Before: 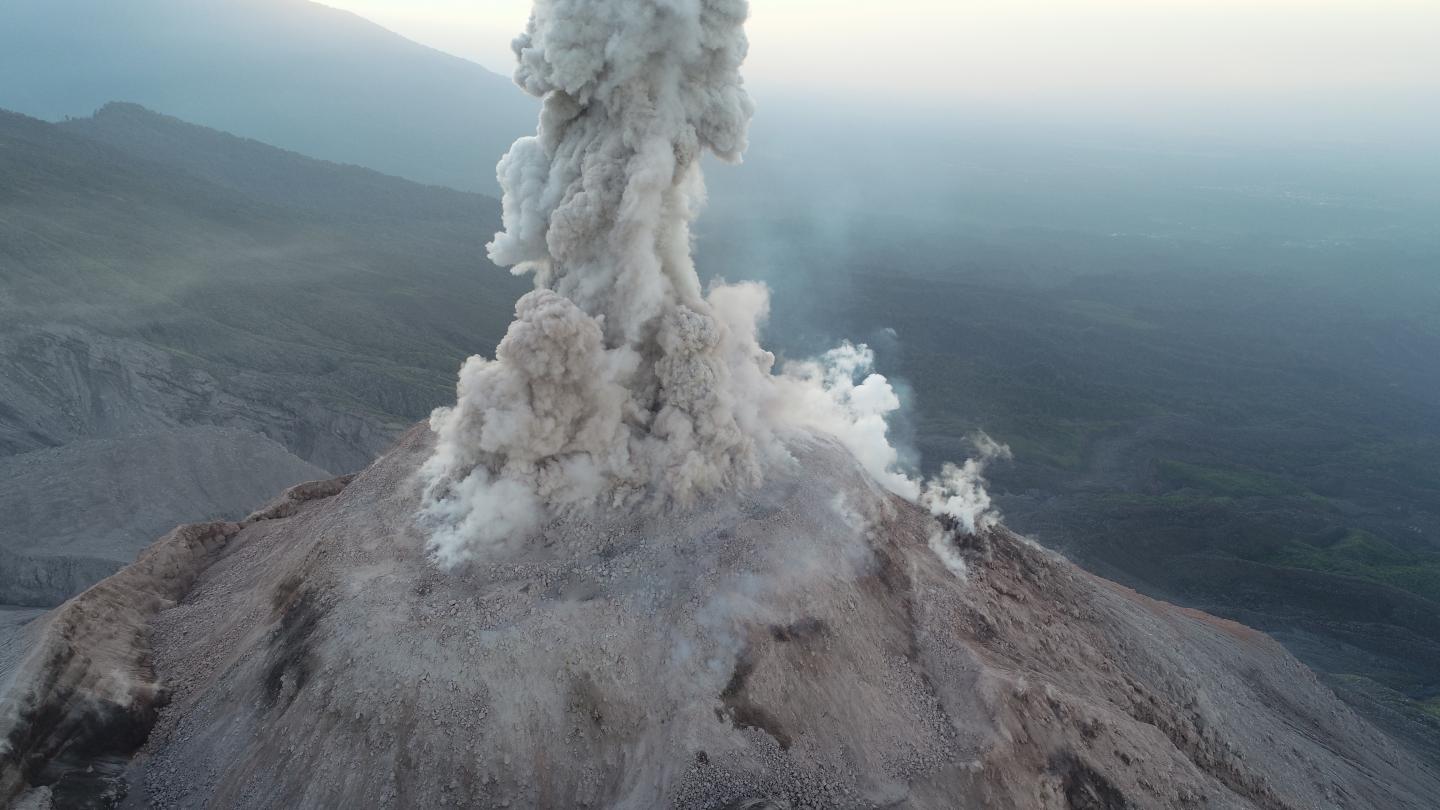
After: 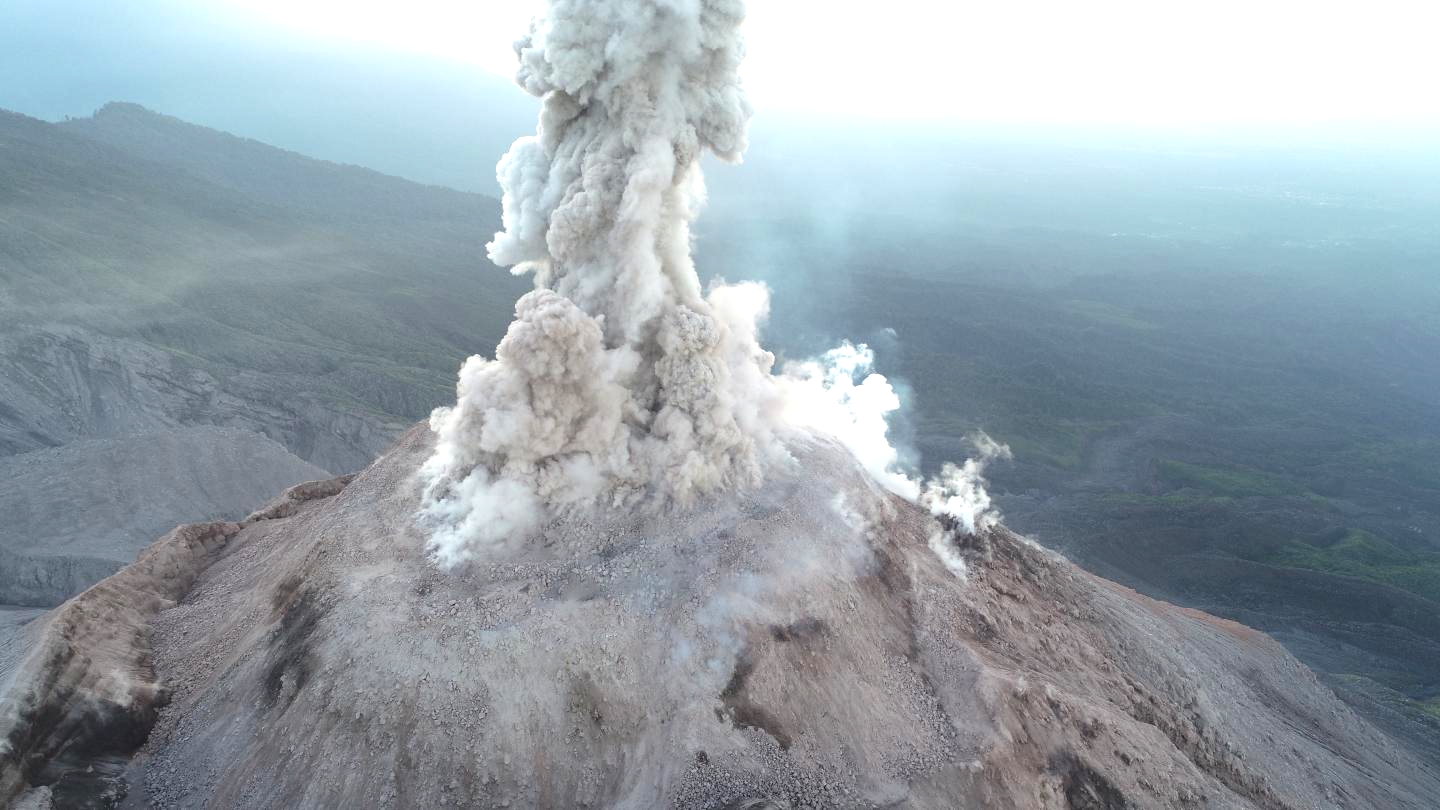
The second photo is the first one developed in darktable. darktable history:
exposure: black level correction 0, exposure 0.894 EV, compensate exposure bias true, compensate highlight preservation false
